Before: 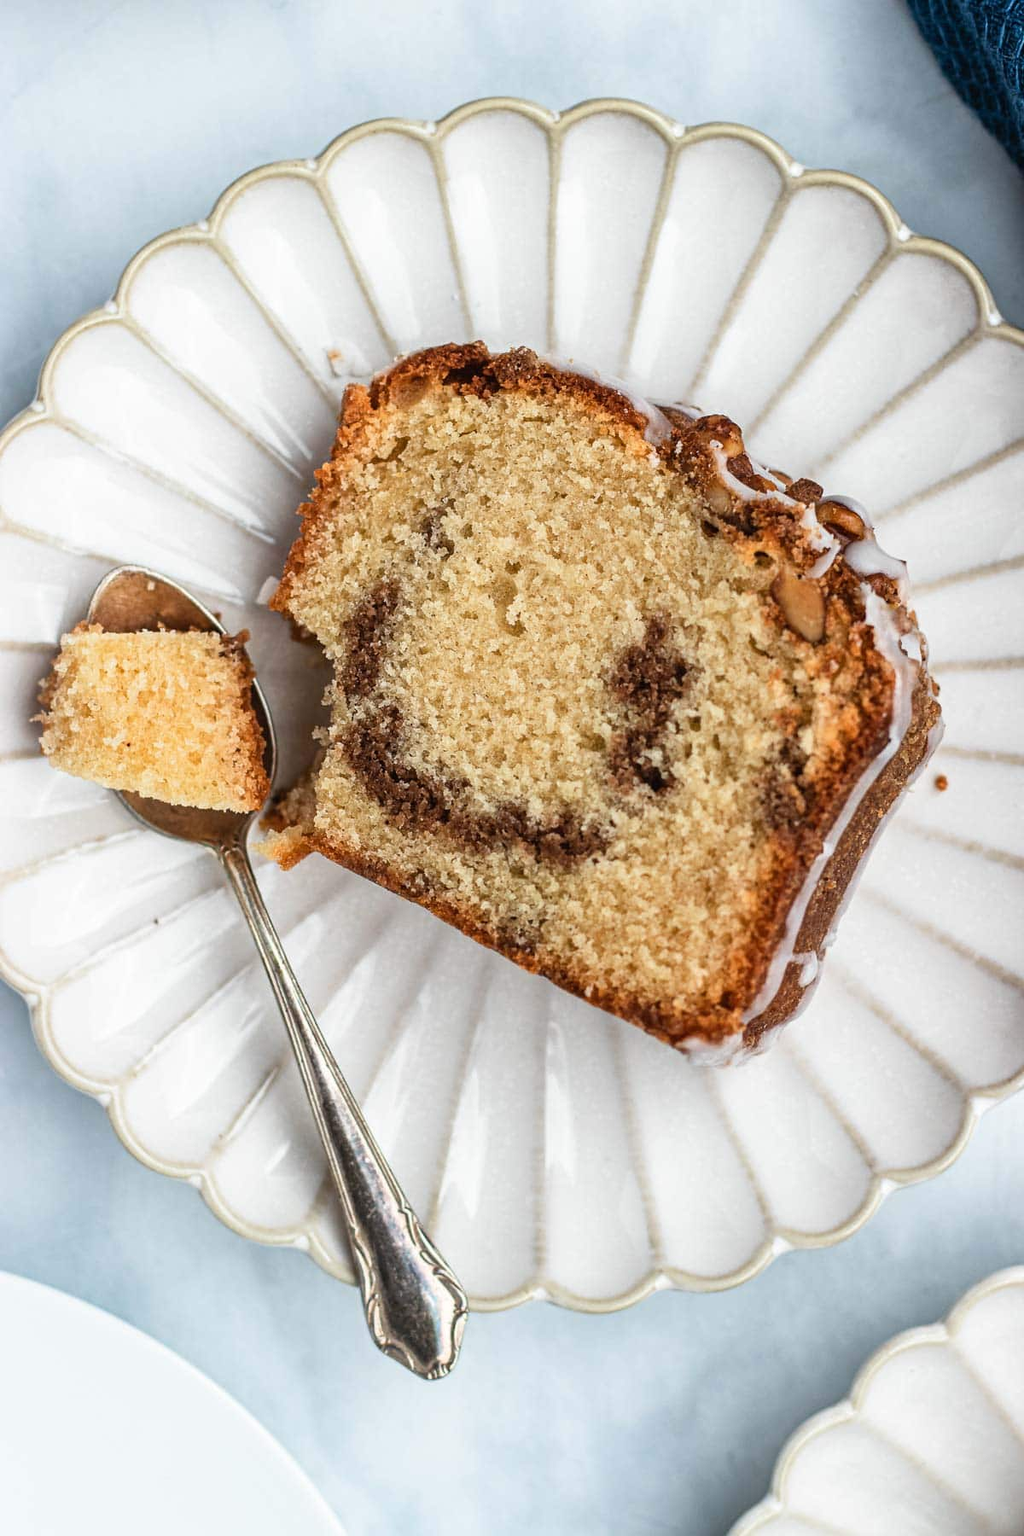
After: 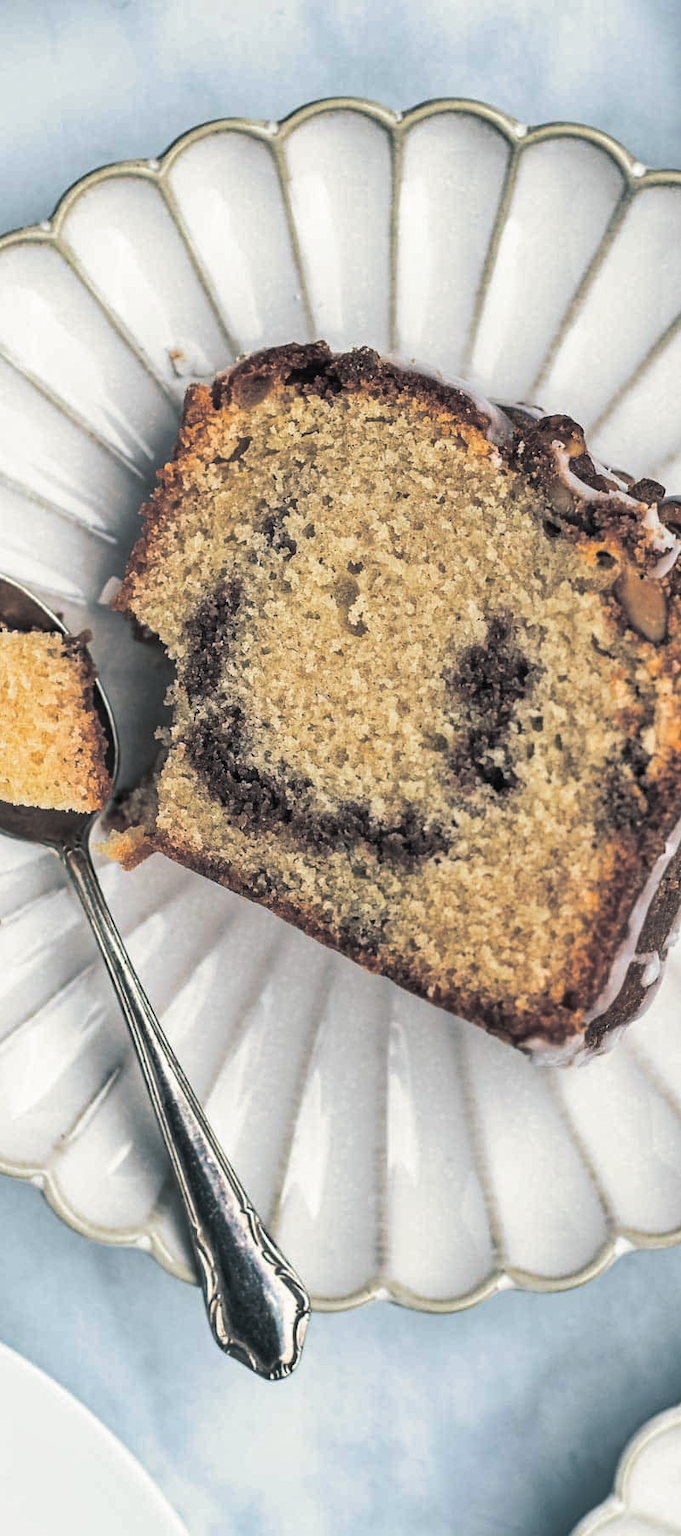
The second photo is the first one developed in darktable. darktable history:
shadows and highlights: shadows 25, highlights -48, soften with gaussian
crop: left 15.419%, right 17.914%
split-toning: shadows › hue 205.2°, shadows › saturation 0.29, highlights › hue 50.4°, highlights › saturation 0.38, balance -49.9
